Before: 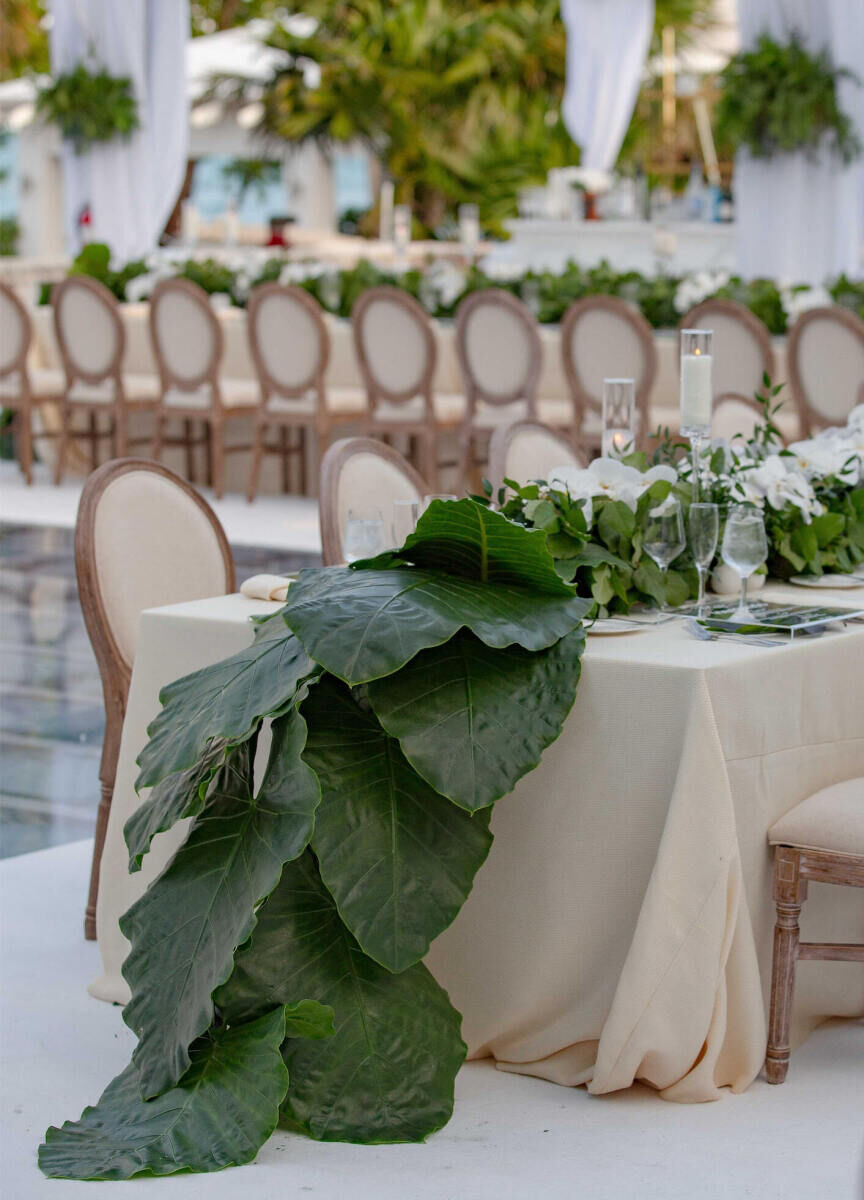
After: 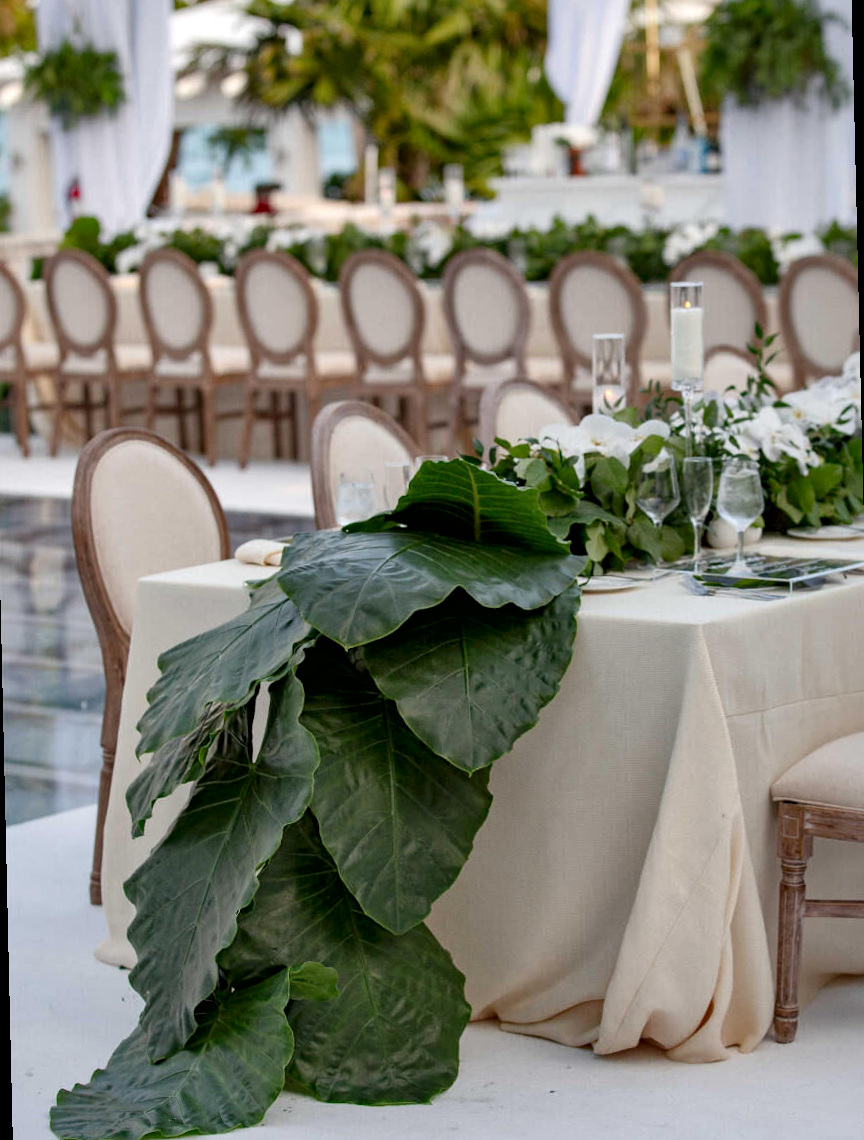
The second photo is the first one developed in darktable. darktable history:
local contrast: mode bilateral grid, contrast 25, coarseness 60, detail 151%, midtone range 0.2
rotate and perspective: rotation -1.32°, lens shift (horizontal) -0.031, crop left 0.015, crop right 0.985, crop top 0.047, crop bottom 0.982
